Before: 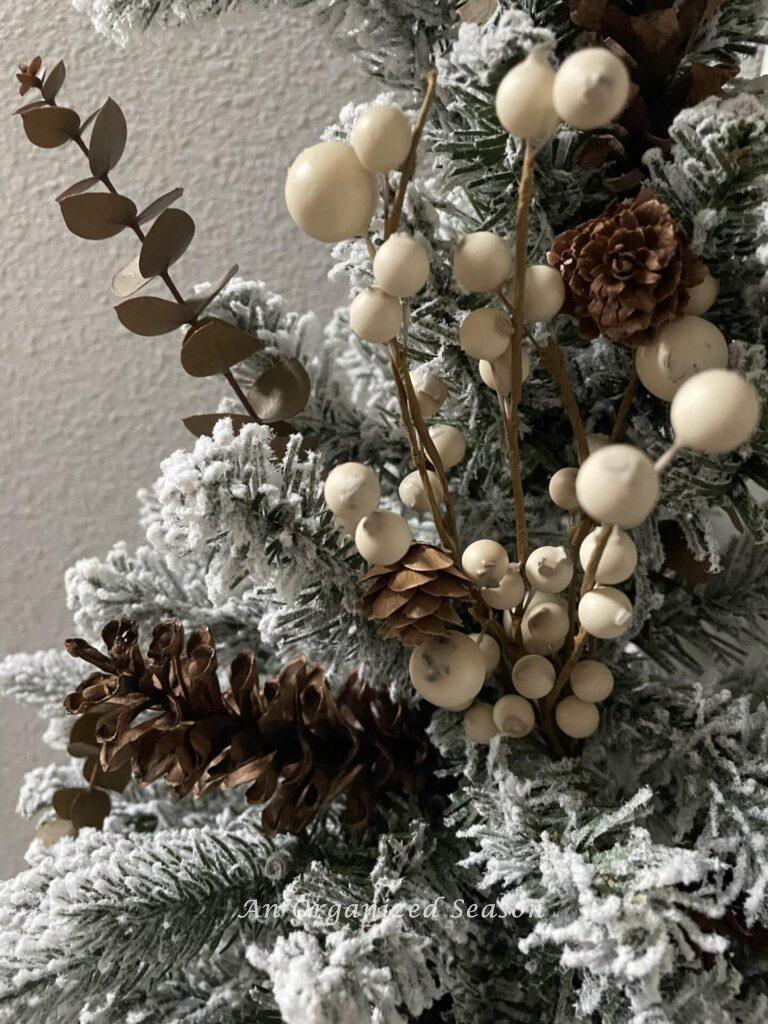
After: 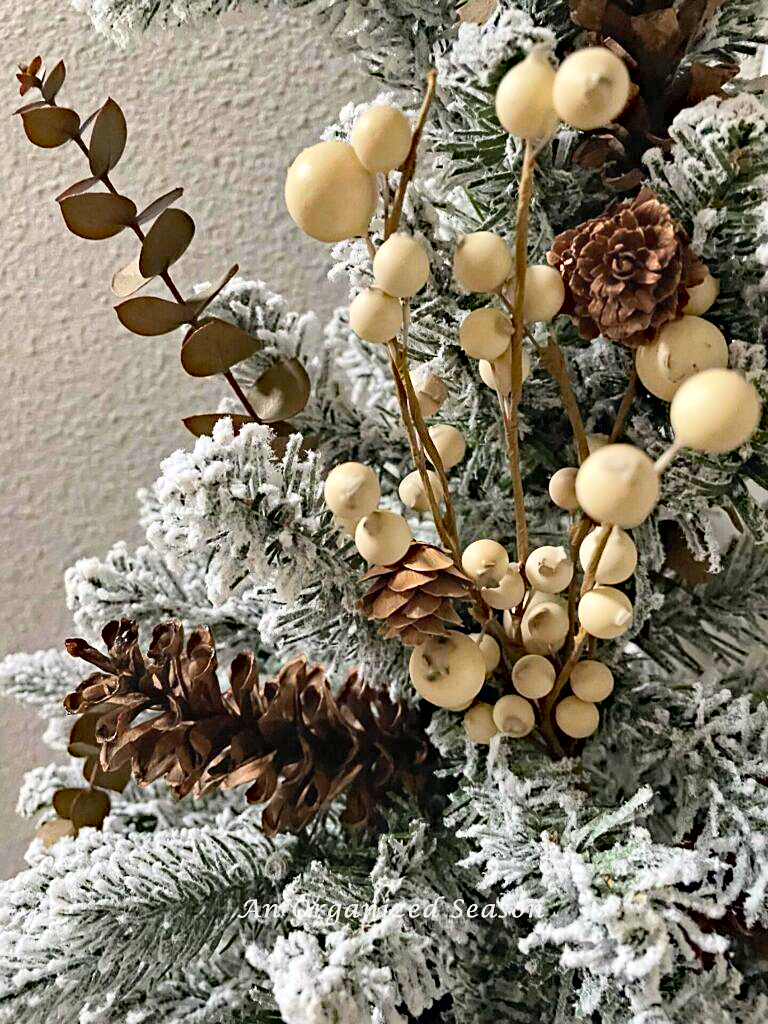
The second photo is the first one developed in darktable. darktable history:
haze removal: strength 0.525, distance 0.921, compatibility mode true, adaptive false
contrast brightness saturation: contrast 0.199, brightness 0.151, saturation 0.147
sharpen: radius 1.863, amount 0.396, threshold 1.498
tone equalizer: -7 EV 0.147 EV, -6 EV 0.599 EV, -5 EV 1.16 EV, -4 EV 1.34 EV, -3 EV 1.14 EV, -2 EV 0.6 EV, -1 EV 0.147 EV, smoothing diameter 24.87%, edges refinement/feathering 9.1, preserve details guided filter
